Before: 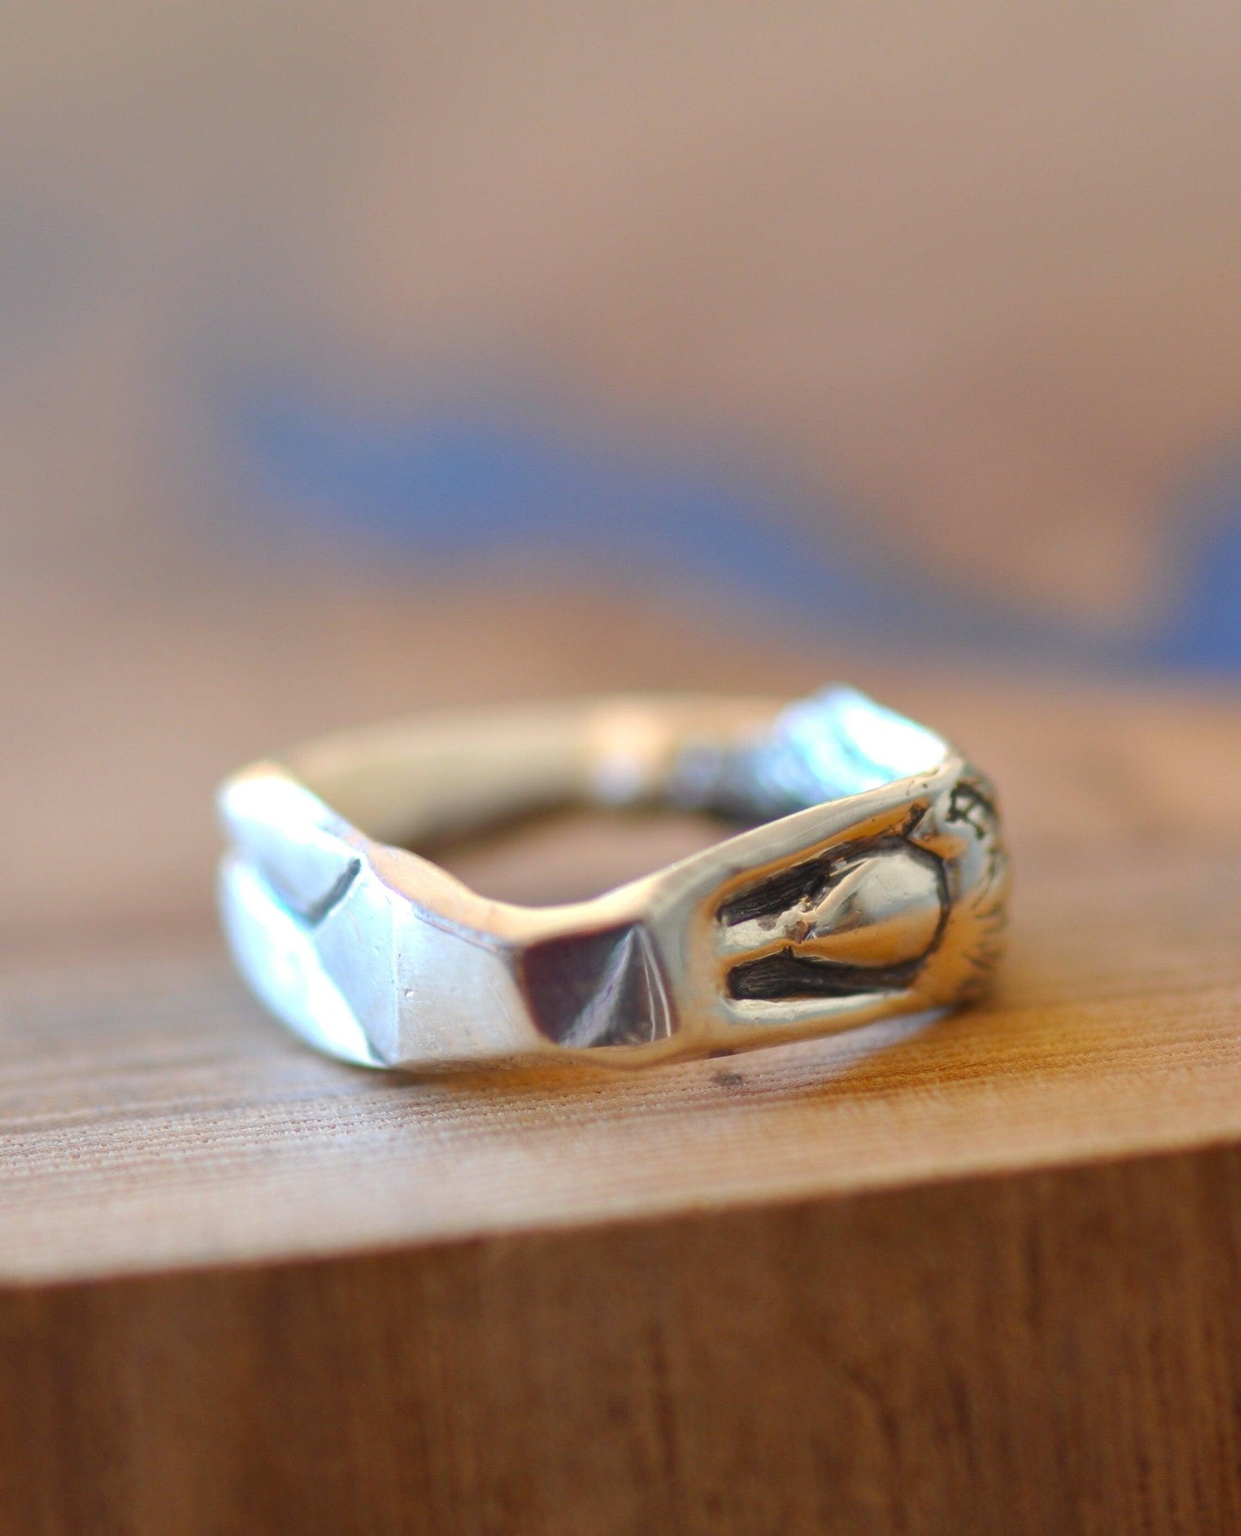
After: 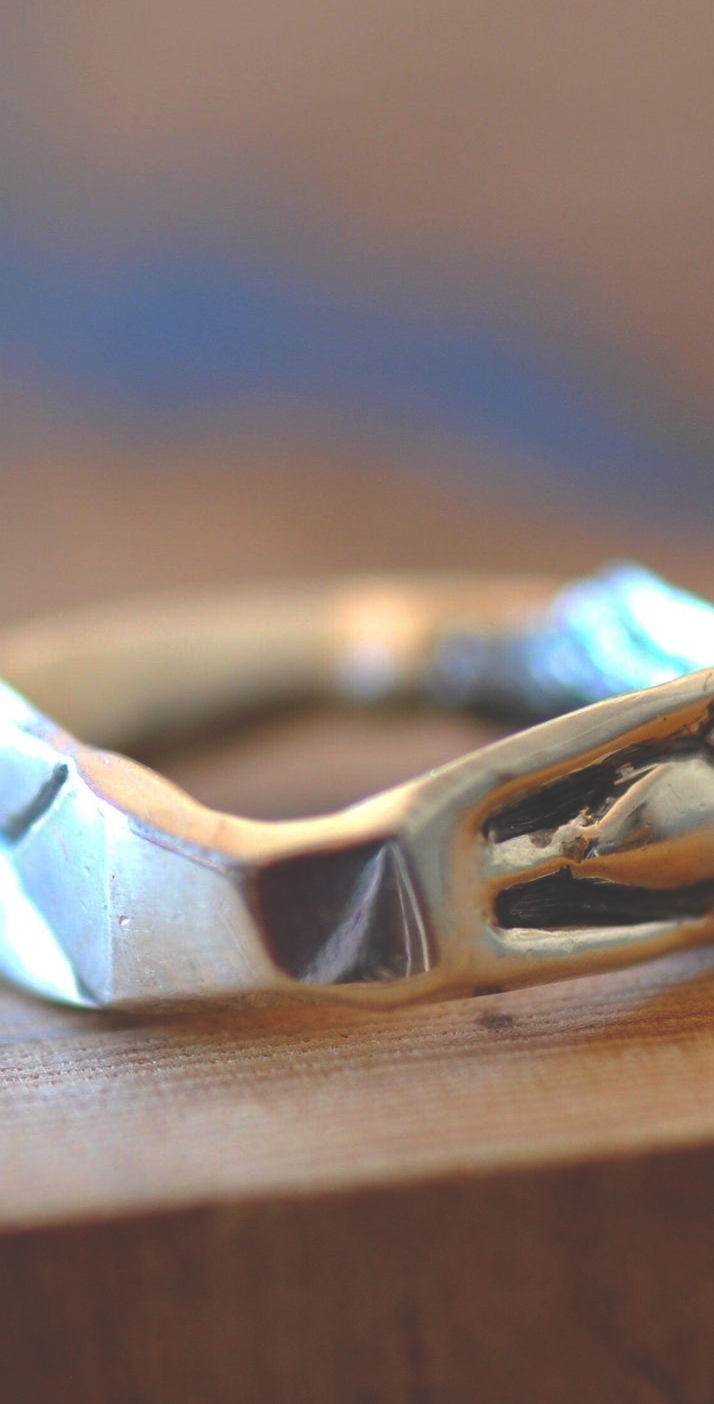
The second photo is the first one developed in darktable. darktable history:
crop and rotate: angle 0.02°, left 24.353%, top 13.219%, right 26.156%, bottom 8.224%
rgb curve: curves: ch0 [(0, 0.186) (0.314, 0.284) (0.775, 0.708) (1, 1)], compensate middle gray true, preserve colors none
